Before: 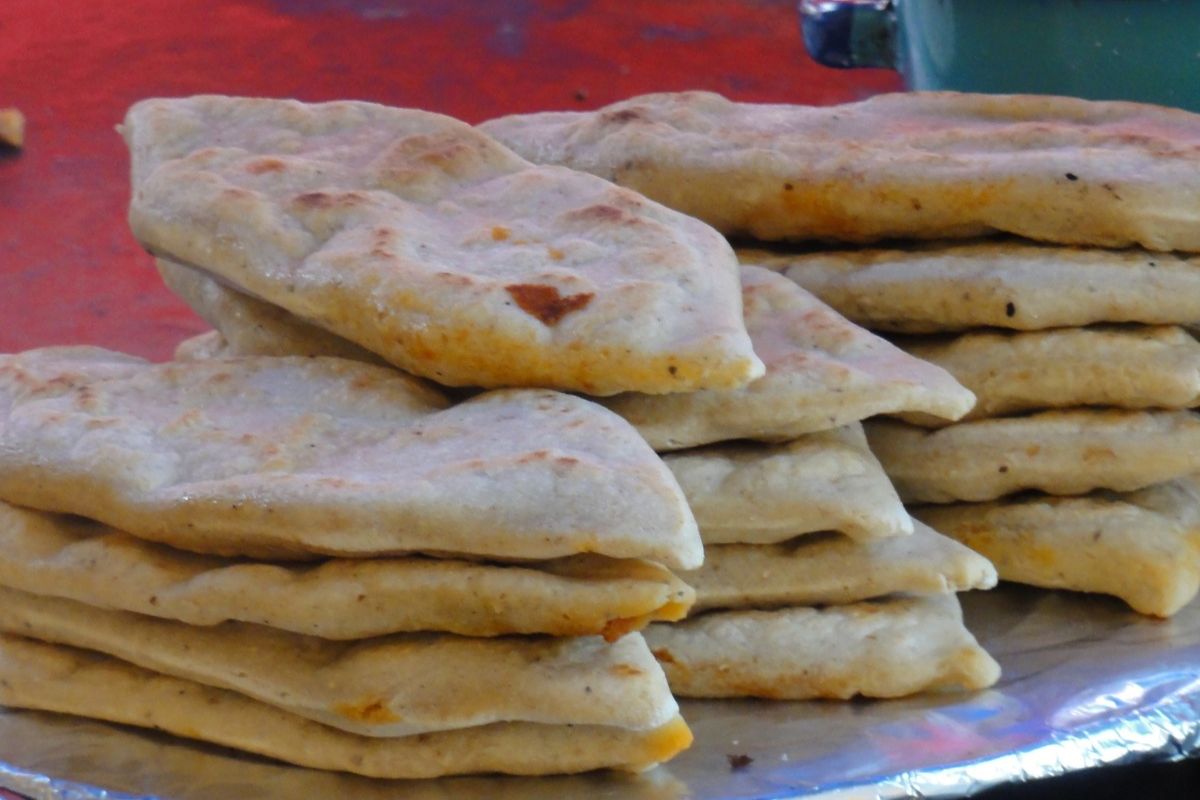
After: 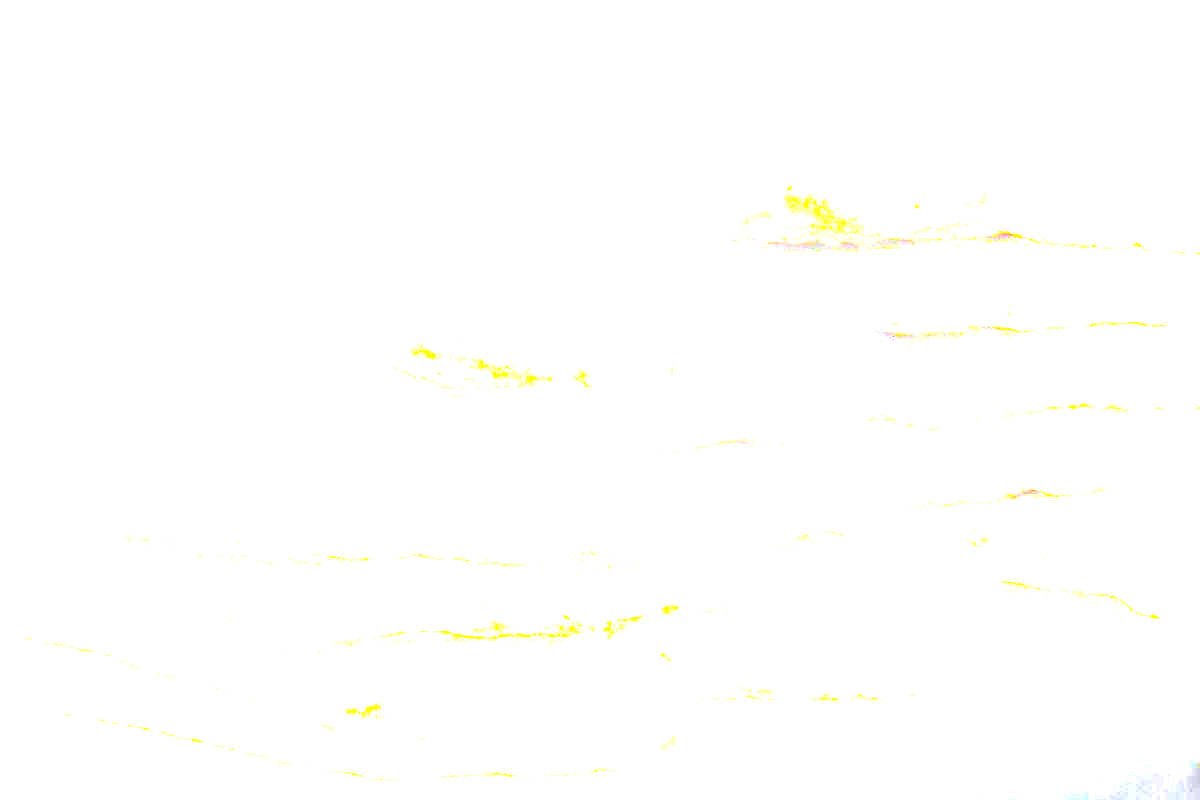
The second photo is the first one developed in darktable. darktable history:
exposure: exposure 7.956 EV, compensate highlight preservation false
